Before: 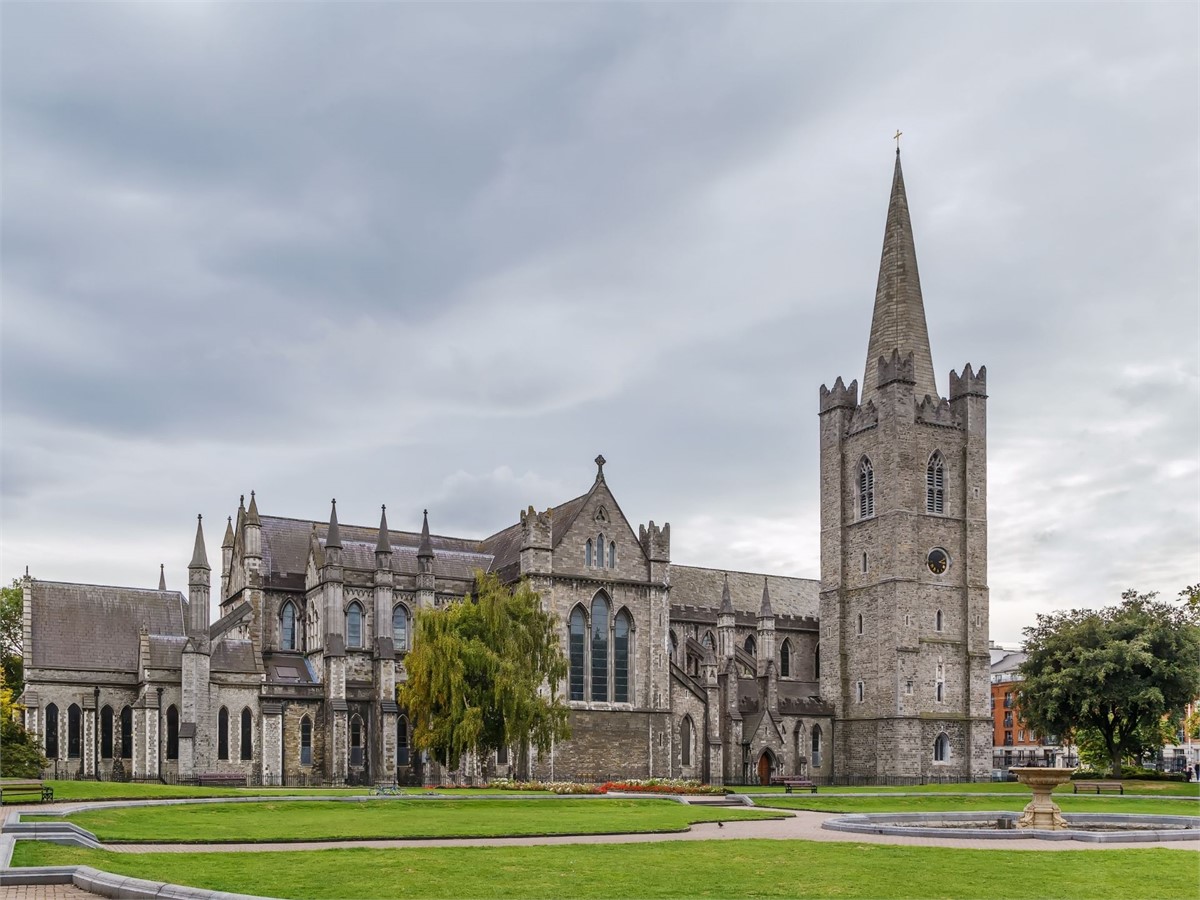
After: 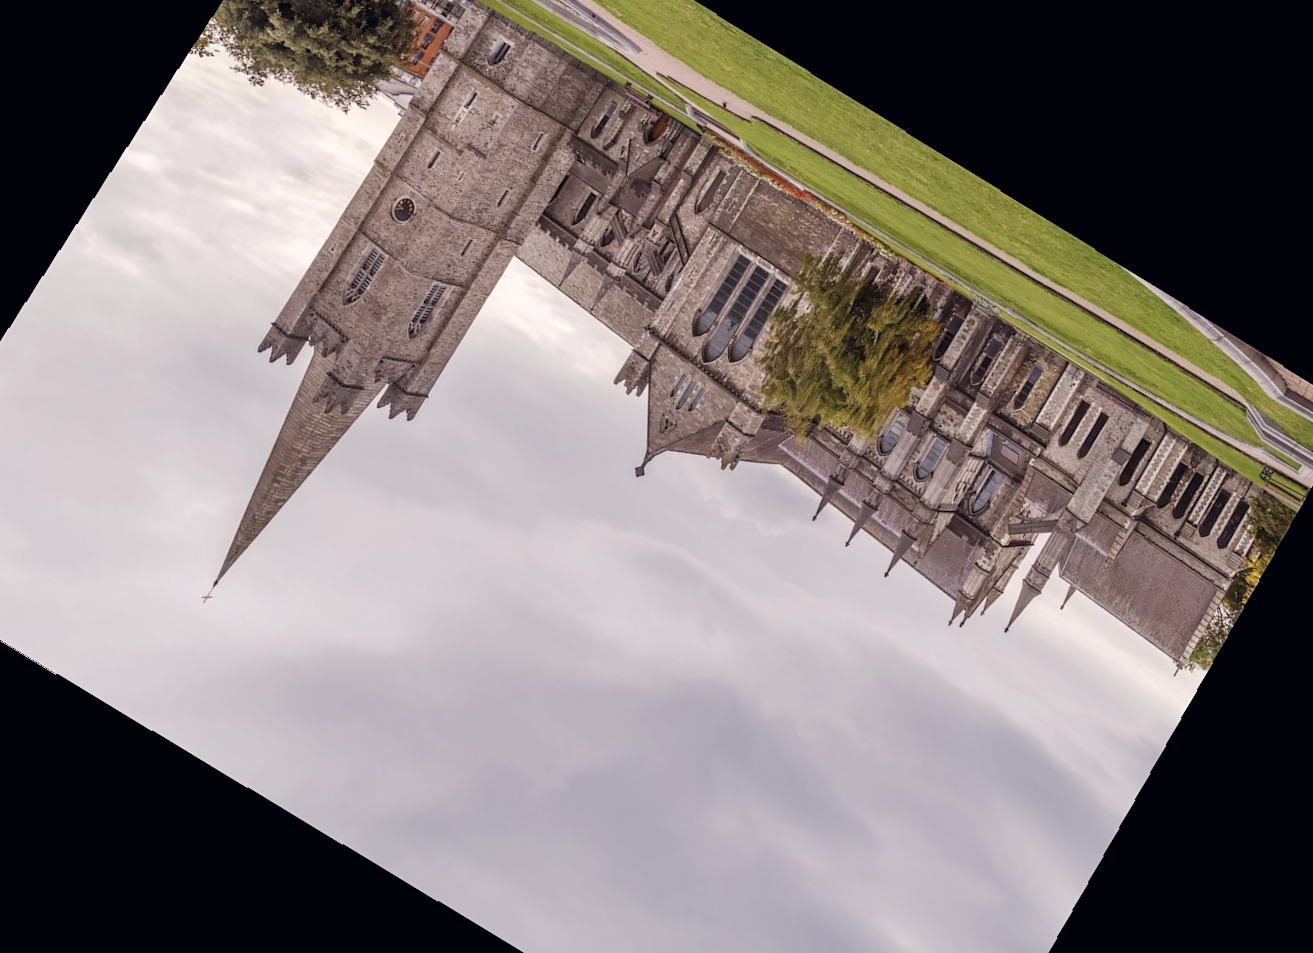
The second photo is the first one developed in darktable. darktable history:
rgb levels: mode RGB, independent channels, levels [[0, 0.474, 1], [0, 0.5, 1], [0, 0.5, 1]]
crop and rotate: angle 148.68°, left 9.111%, top 15.603%, right 4.588%, bottom 17.041%
color correction: highlights a* 2.75, highlights b* 5, shadows a* -2.04, shadows b* -4.84, saturation 0.8
rotate and perspective: lens shift (vertical) 0.048, lens shift (horizontal) -0.024, automatic cropping off
